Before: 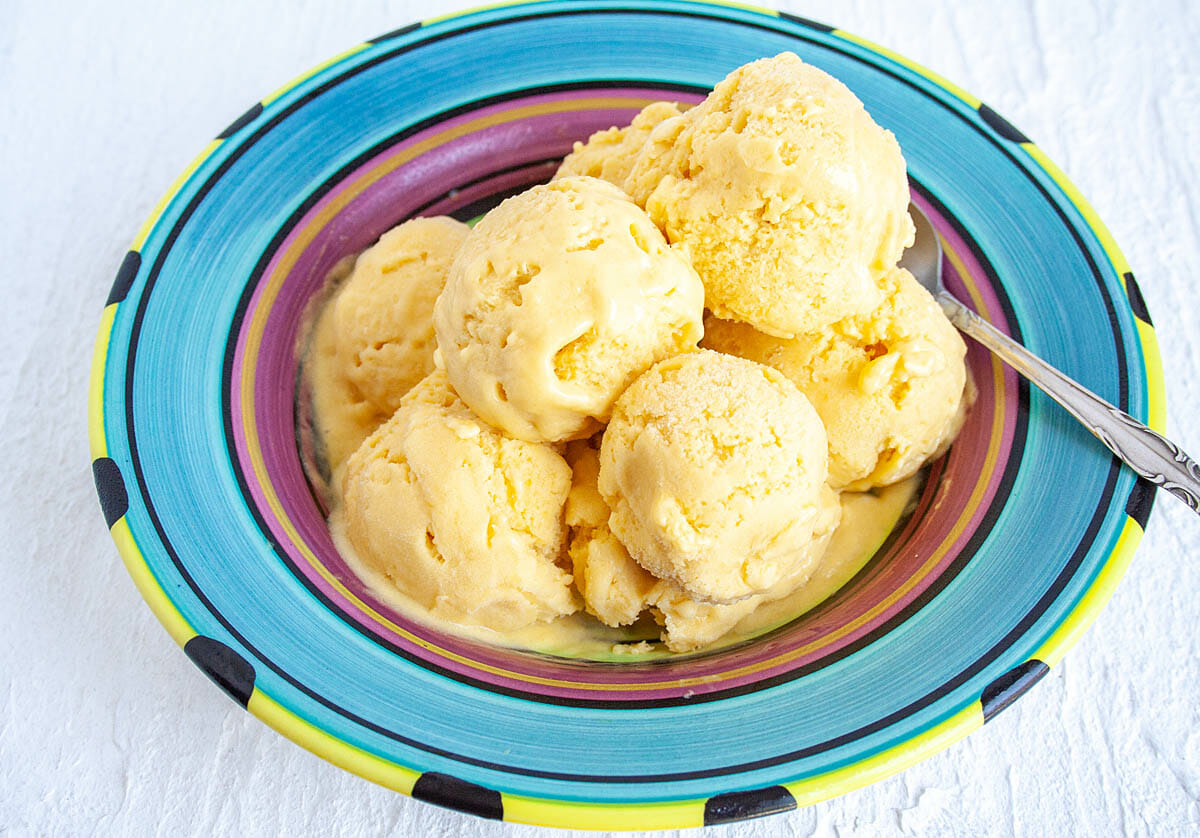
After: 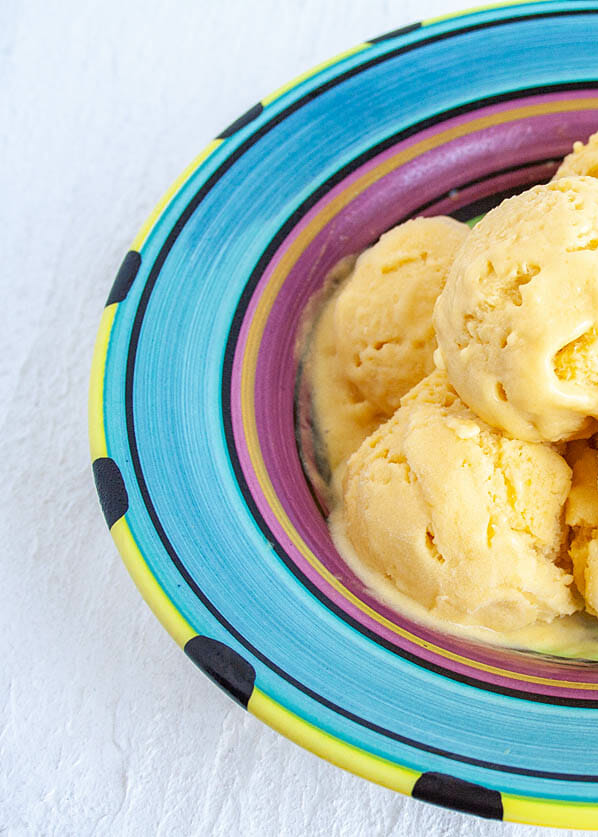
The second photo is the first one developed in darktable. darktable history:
crop and rotate: left 0.04%, top 0%, right 50.071%
